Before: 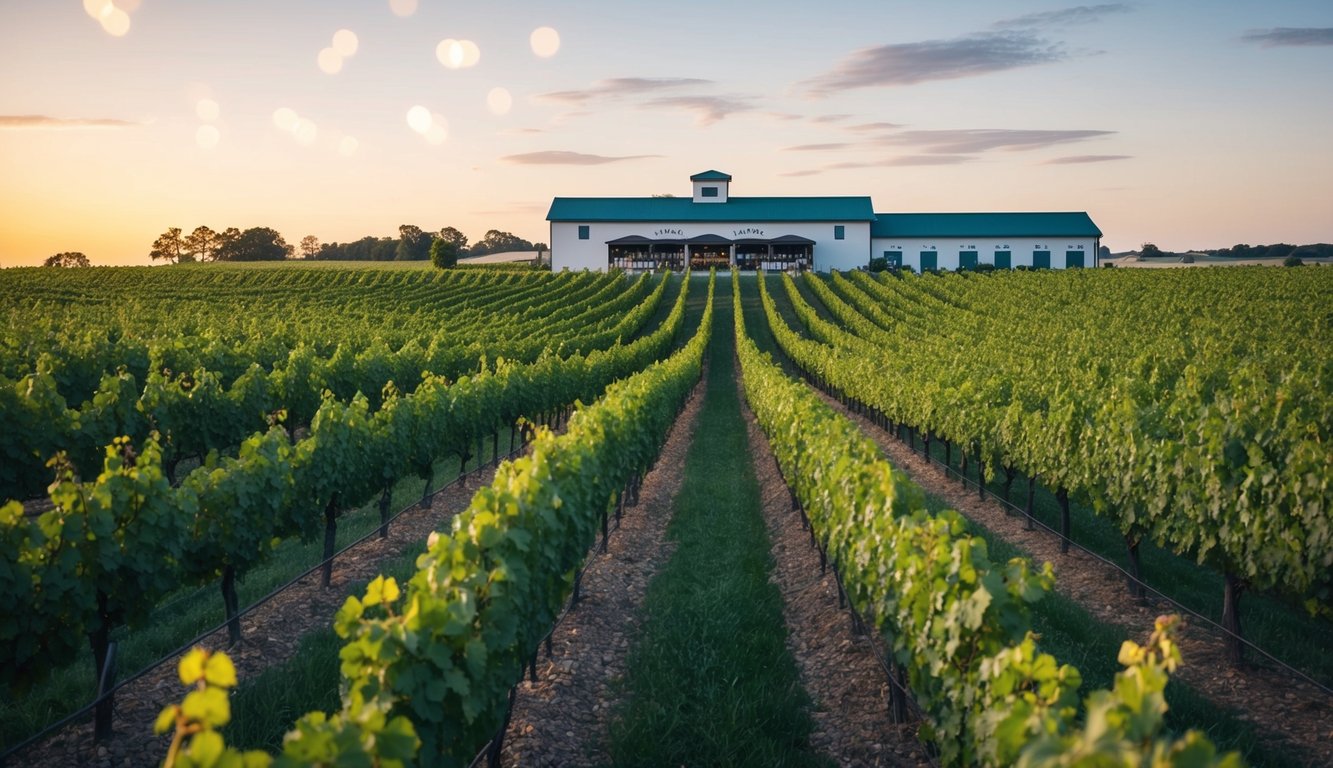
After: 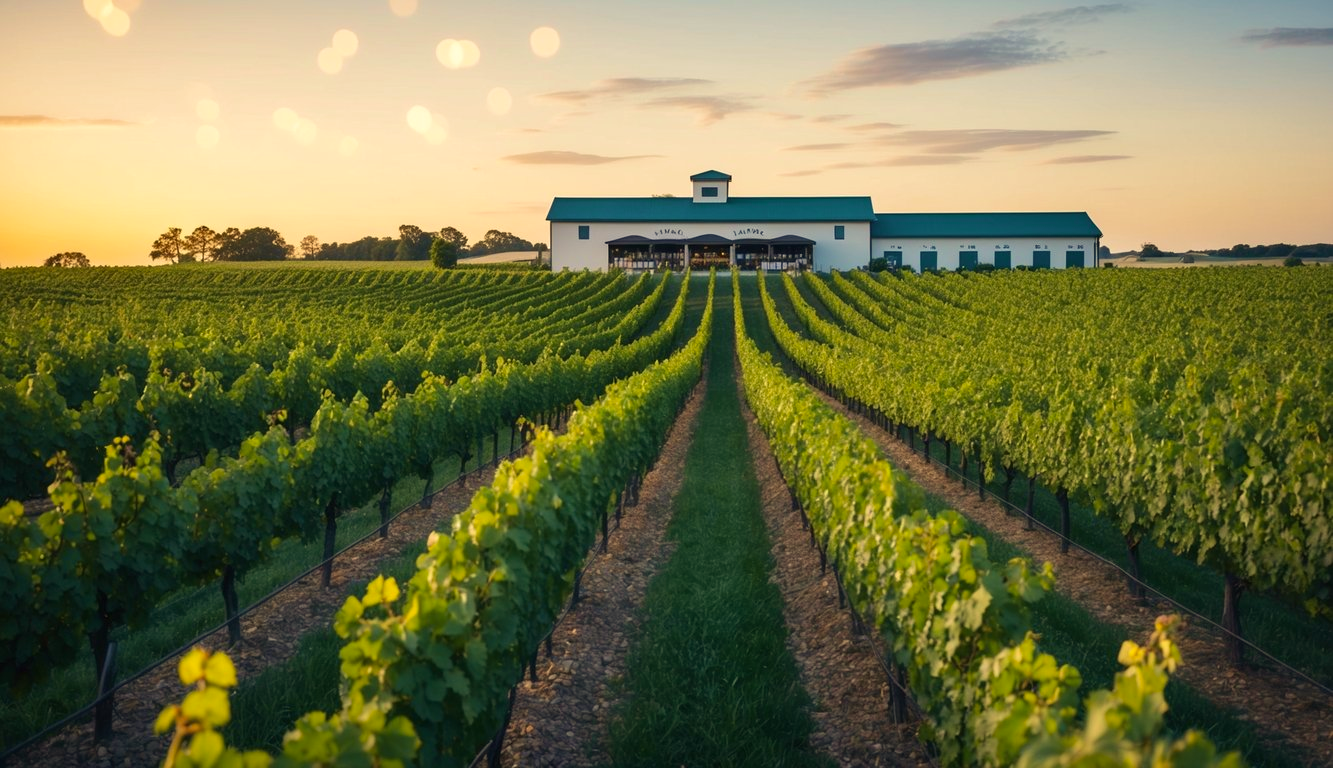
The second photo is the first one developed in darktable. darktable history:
color correction: highlights a* 1.27, highlights b* 17.36
velvia: on, module defaults
